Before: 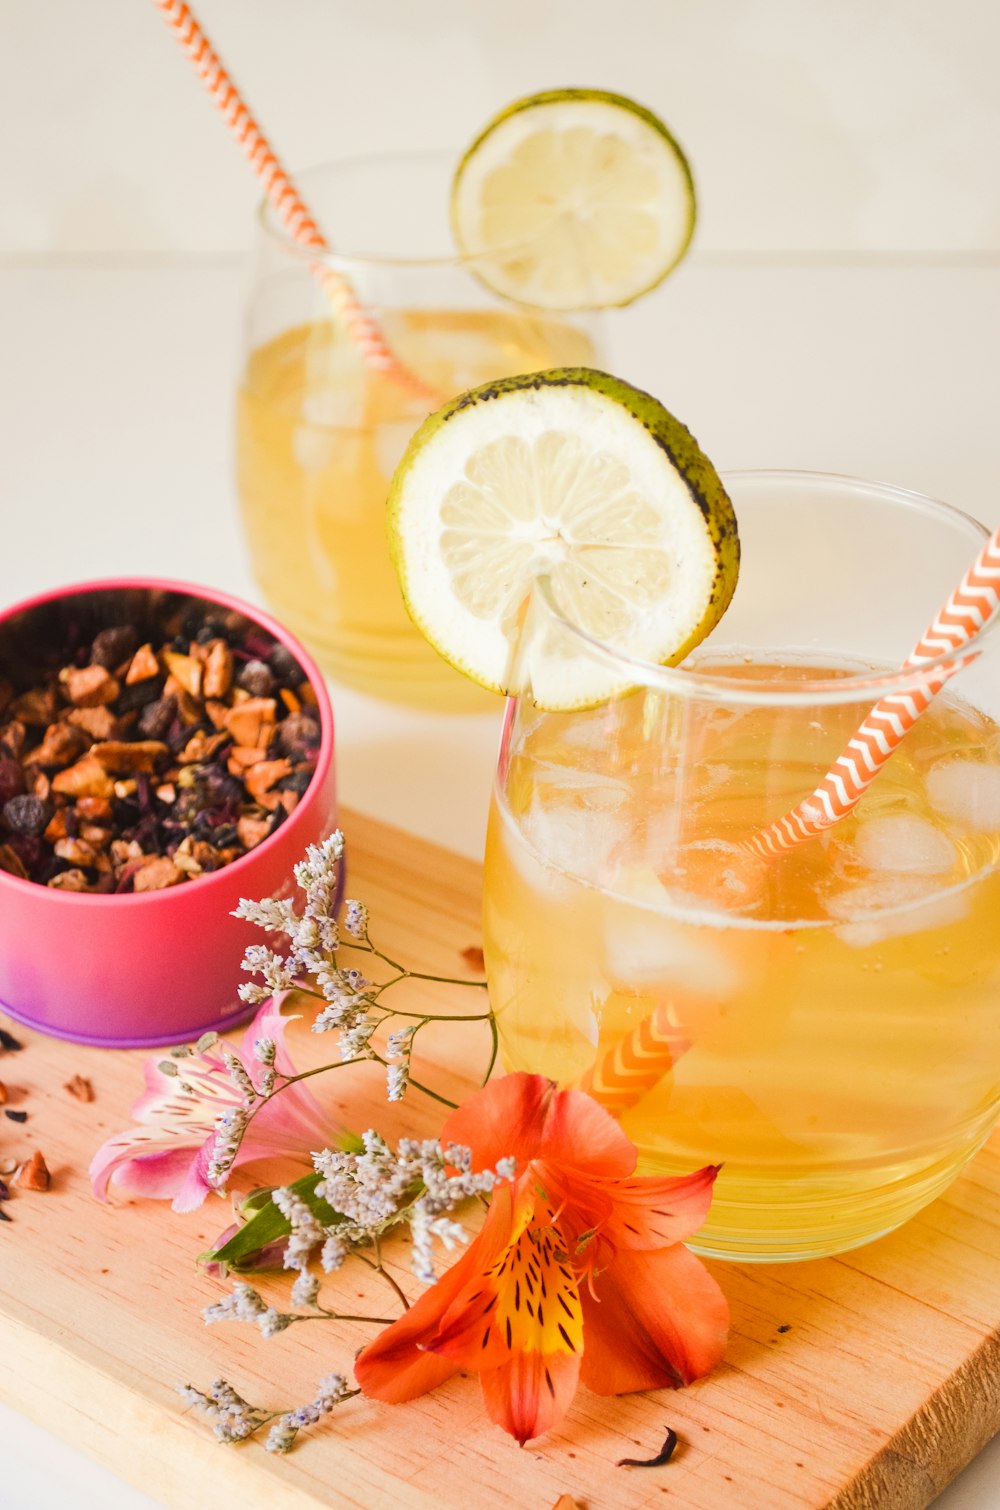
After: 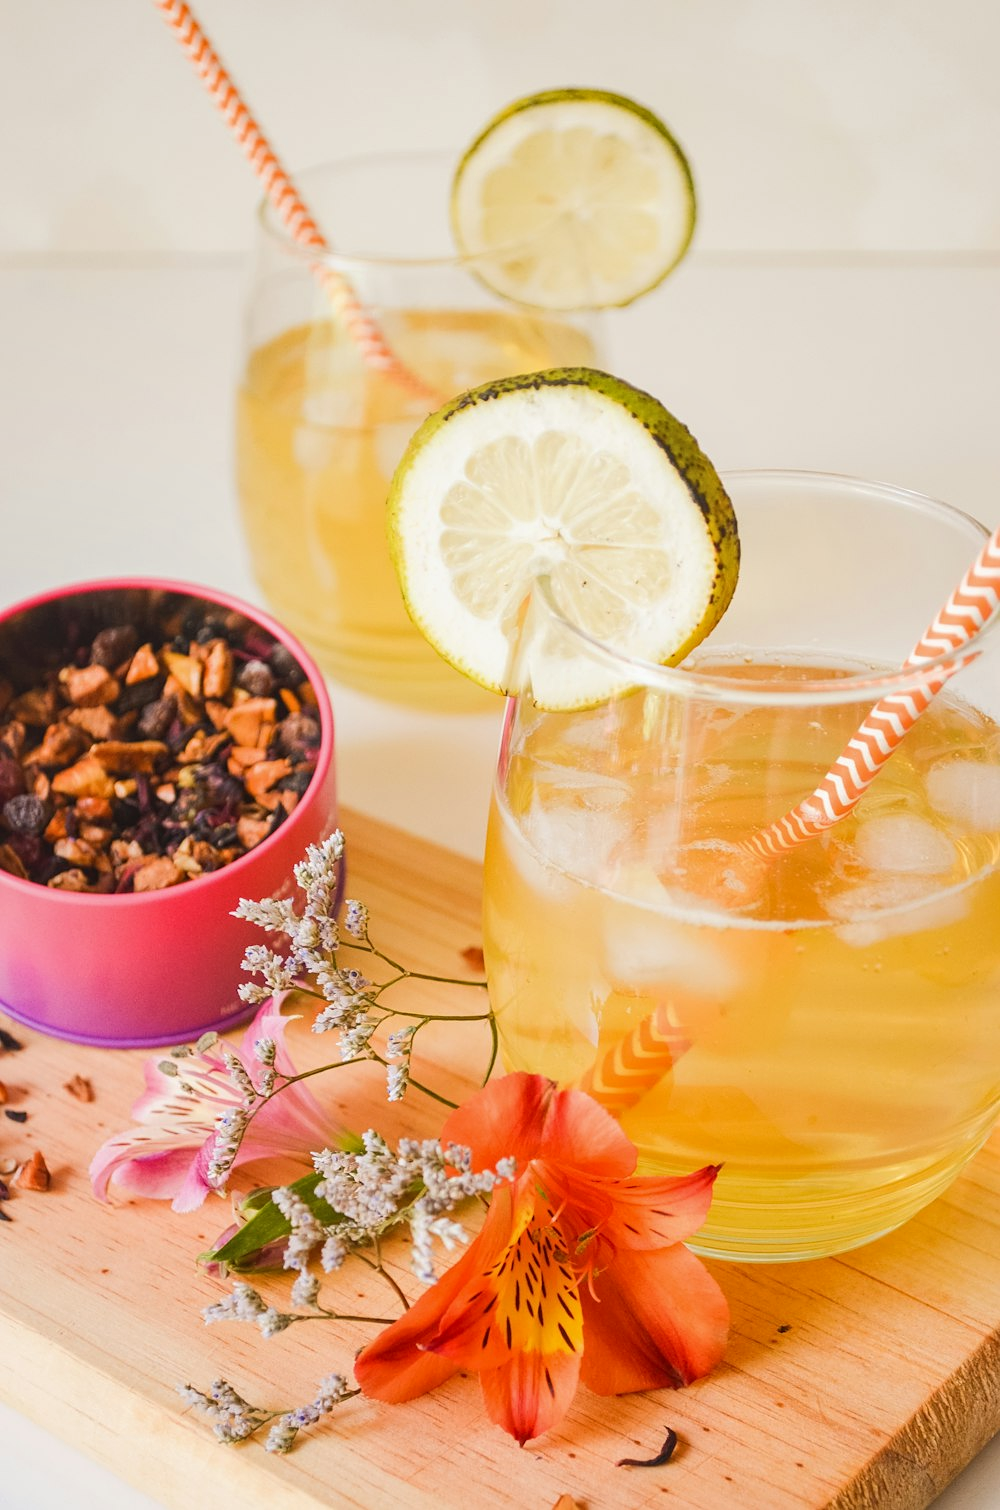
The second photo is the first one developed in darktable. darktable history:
tone equalizer: -7 EV 0.208 EV, -6 EV 0.093 EV, -5 EV 0.119 EV, -4 EV 0.046 EV, -2 EV -0.027 EV, -1 EV -0.066 EV, +0 EV -0.057 EV
local contrast: detail 109%
sharpen: radius 1.291, amount 0.306, threshold 0.235
